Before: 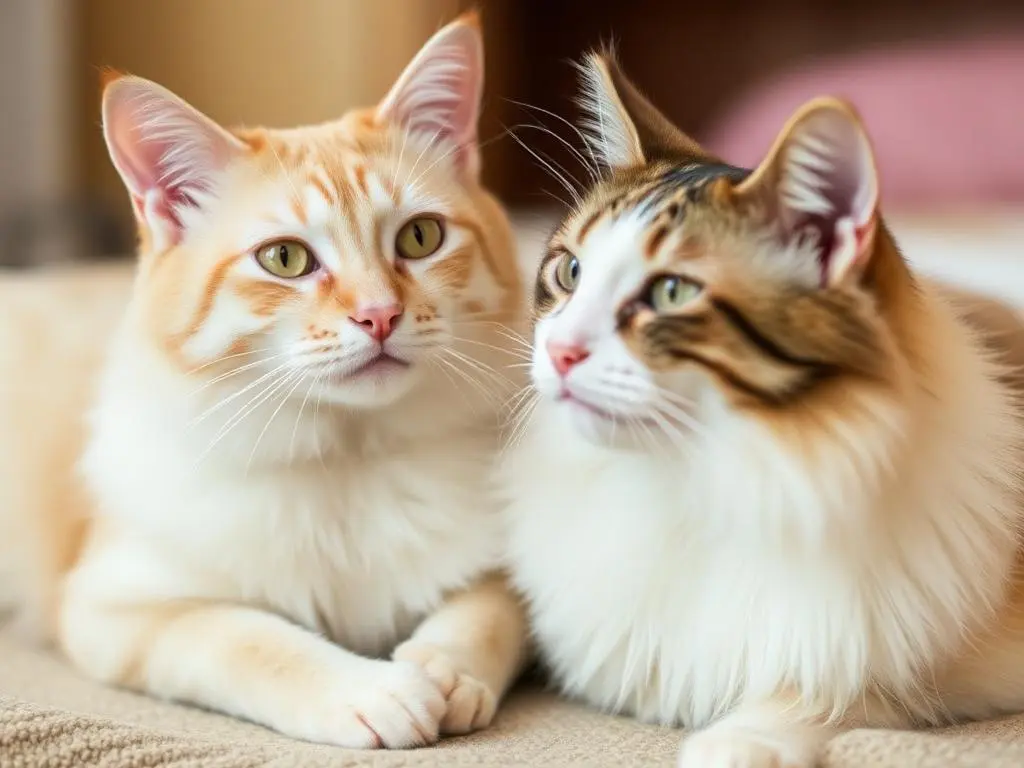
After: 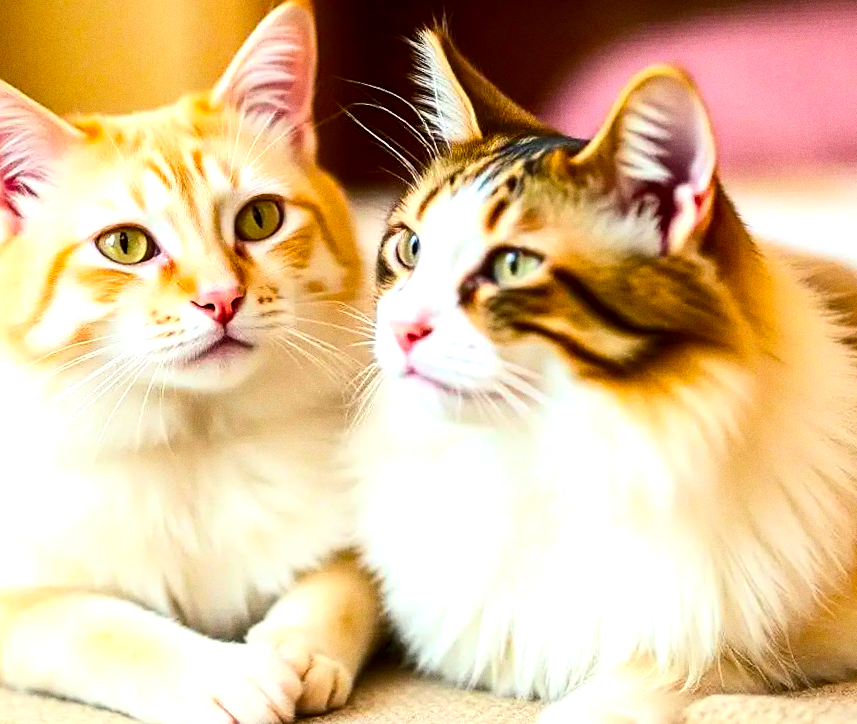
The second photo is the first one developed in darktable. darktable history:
exposure: exposure 0.6 EV, compensate highlight preservation false
rotate and perspective: rotation -2°, crop left 0.022, crop right 0.978, crop top 0.049, crop bottom 0.951
contrast brightness saturation: contrast 0.2, brightness -0.11, saturation 0.1
grain: coarseness 0.09 ISO
sharpen: on, module defaults
color balance rgb: linear chroma grading › global chroma 15%, perceptual saturation grading › global saturation 30%
crop and rotate: left 14.584%
color correction: highlights a* -0.137, highlights b* 0.137
